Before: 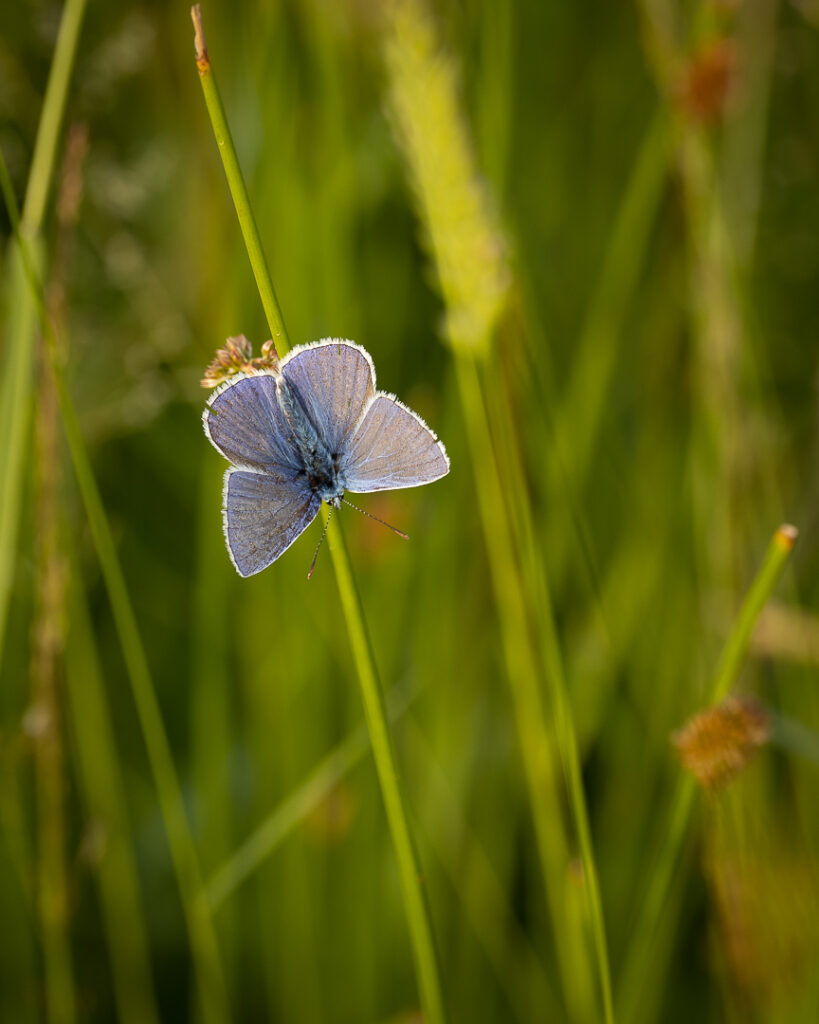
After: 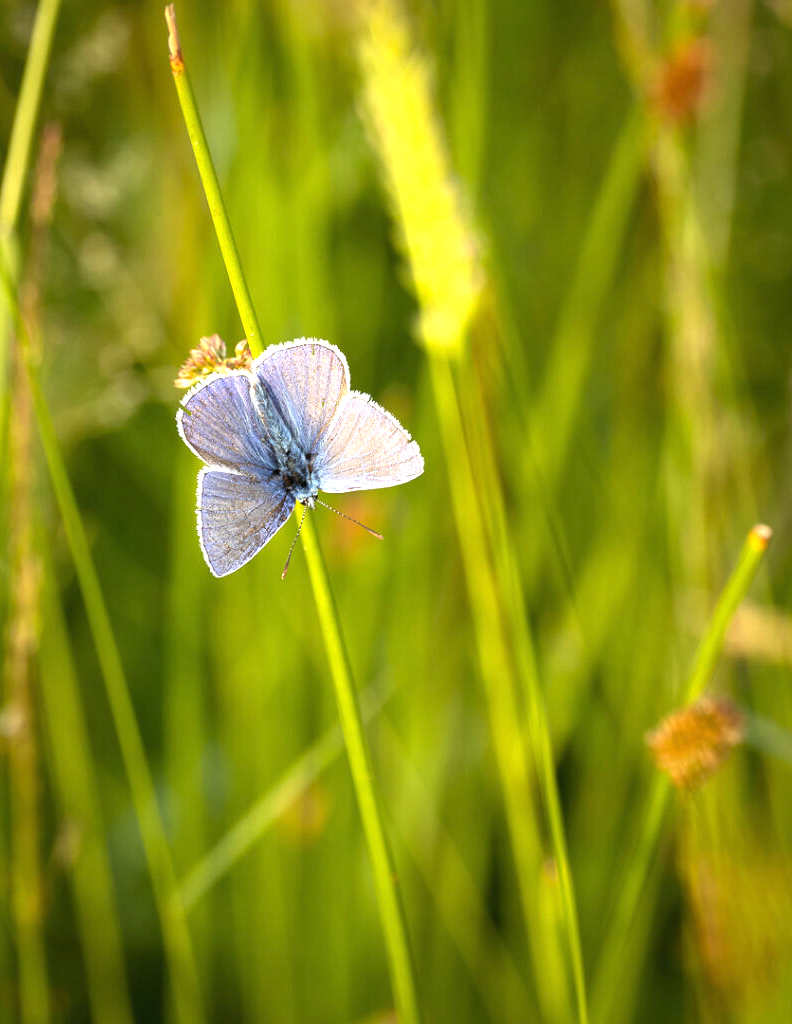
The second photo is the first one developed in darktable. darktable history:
crop and rotate: left 3.238%
levels: levels [0.016, 0.5, 0.996]
exposure: black level correction 0, exposure 1.2 EV, compensate exposure bias true, compensate highlight preservation false
